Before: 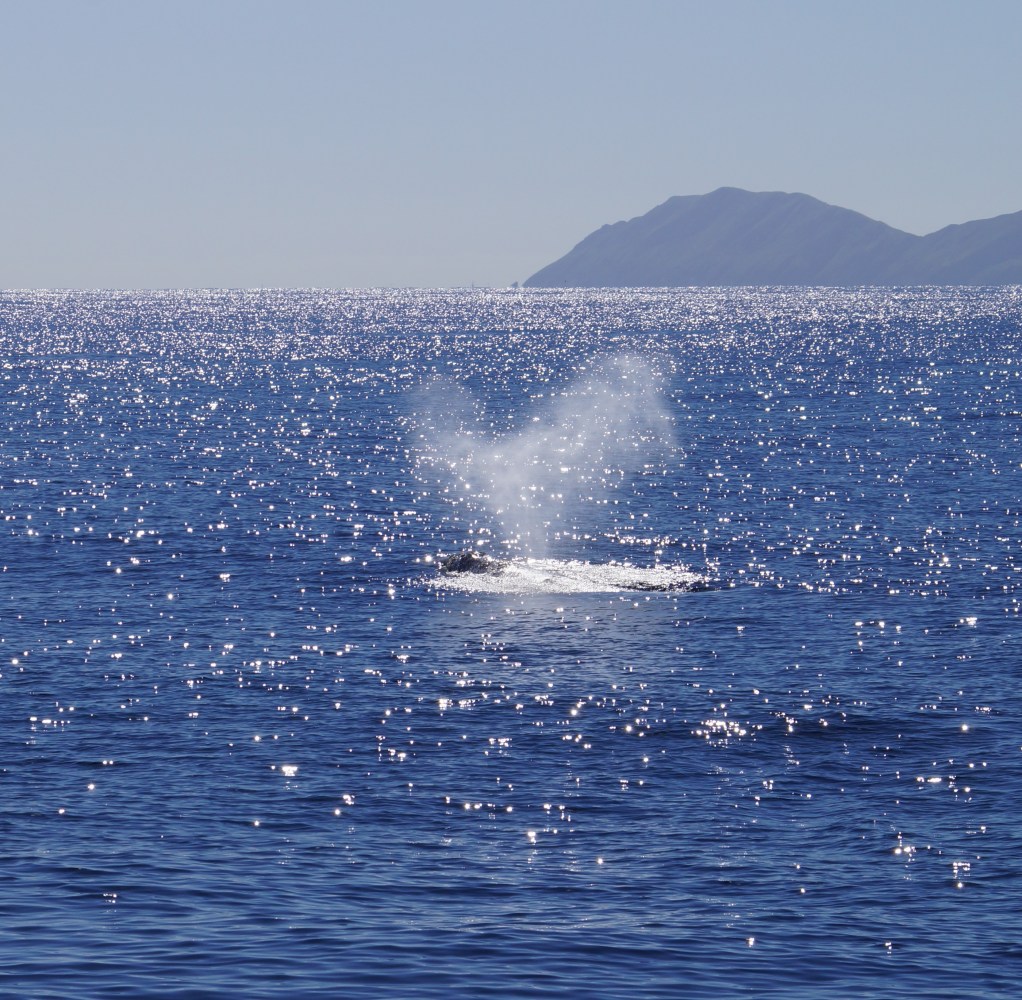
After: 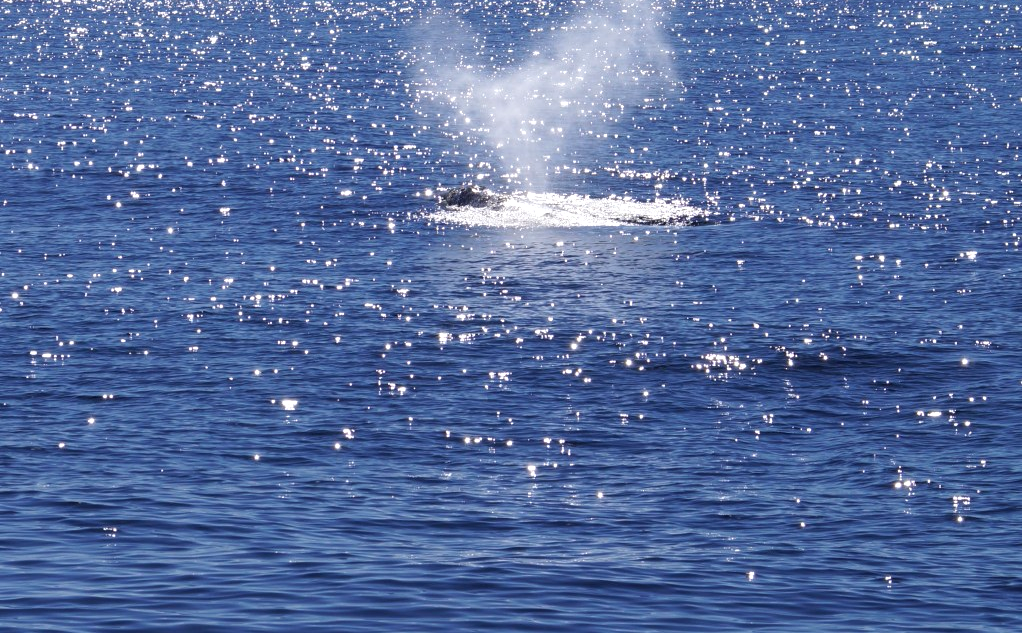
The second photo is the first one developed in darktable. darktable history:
tone equalizer: -8 EV -0.404 EV, -7 EV -0.395 EV, -6 EV -0.325 EV, -5 EV -0.227 EV, -3 EV 0.235 EV, -2 EV 0.357 EV, -1 EV 0.411 EV, +0 EV 0.436 EV
crop and rotate: top 36.676%
